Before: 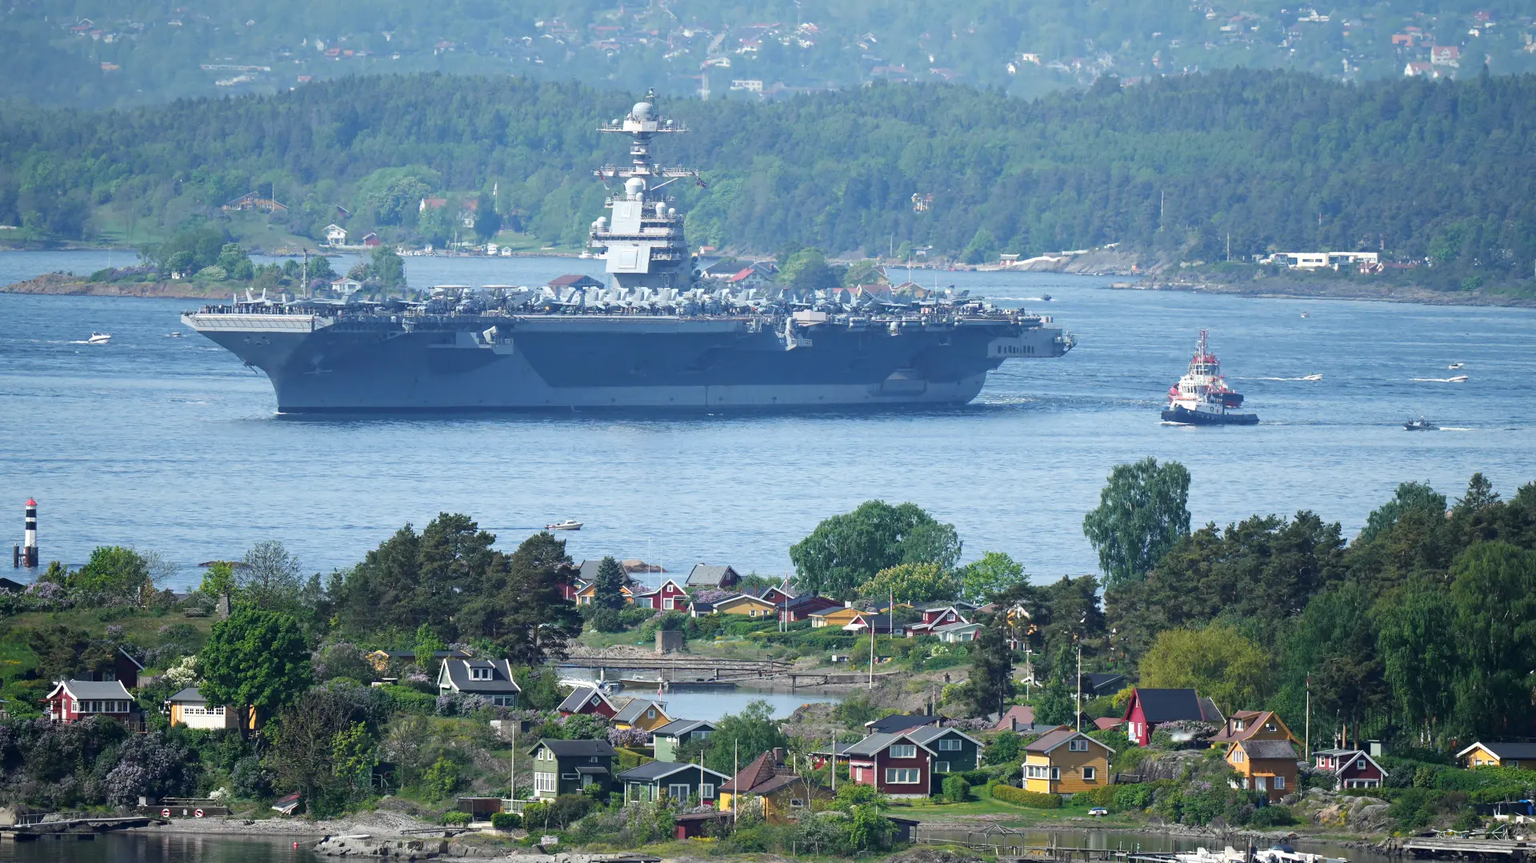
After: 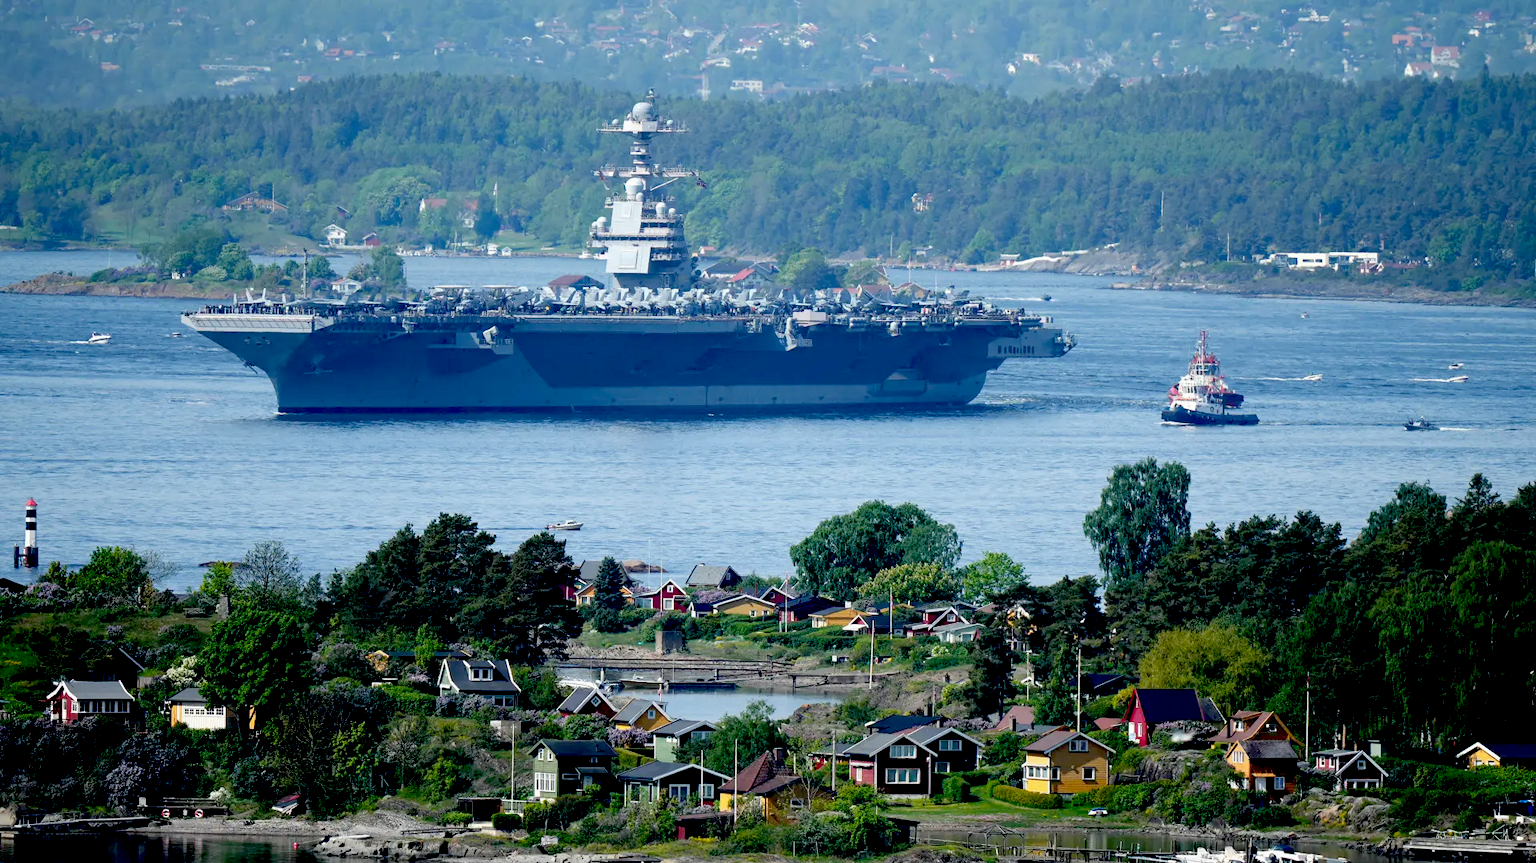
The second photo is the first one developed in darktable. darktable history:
exposure: black level correction 0.056, exposure -0.038 EV, compensate highlight preservation false
